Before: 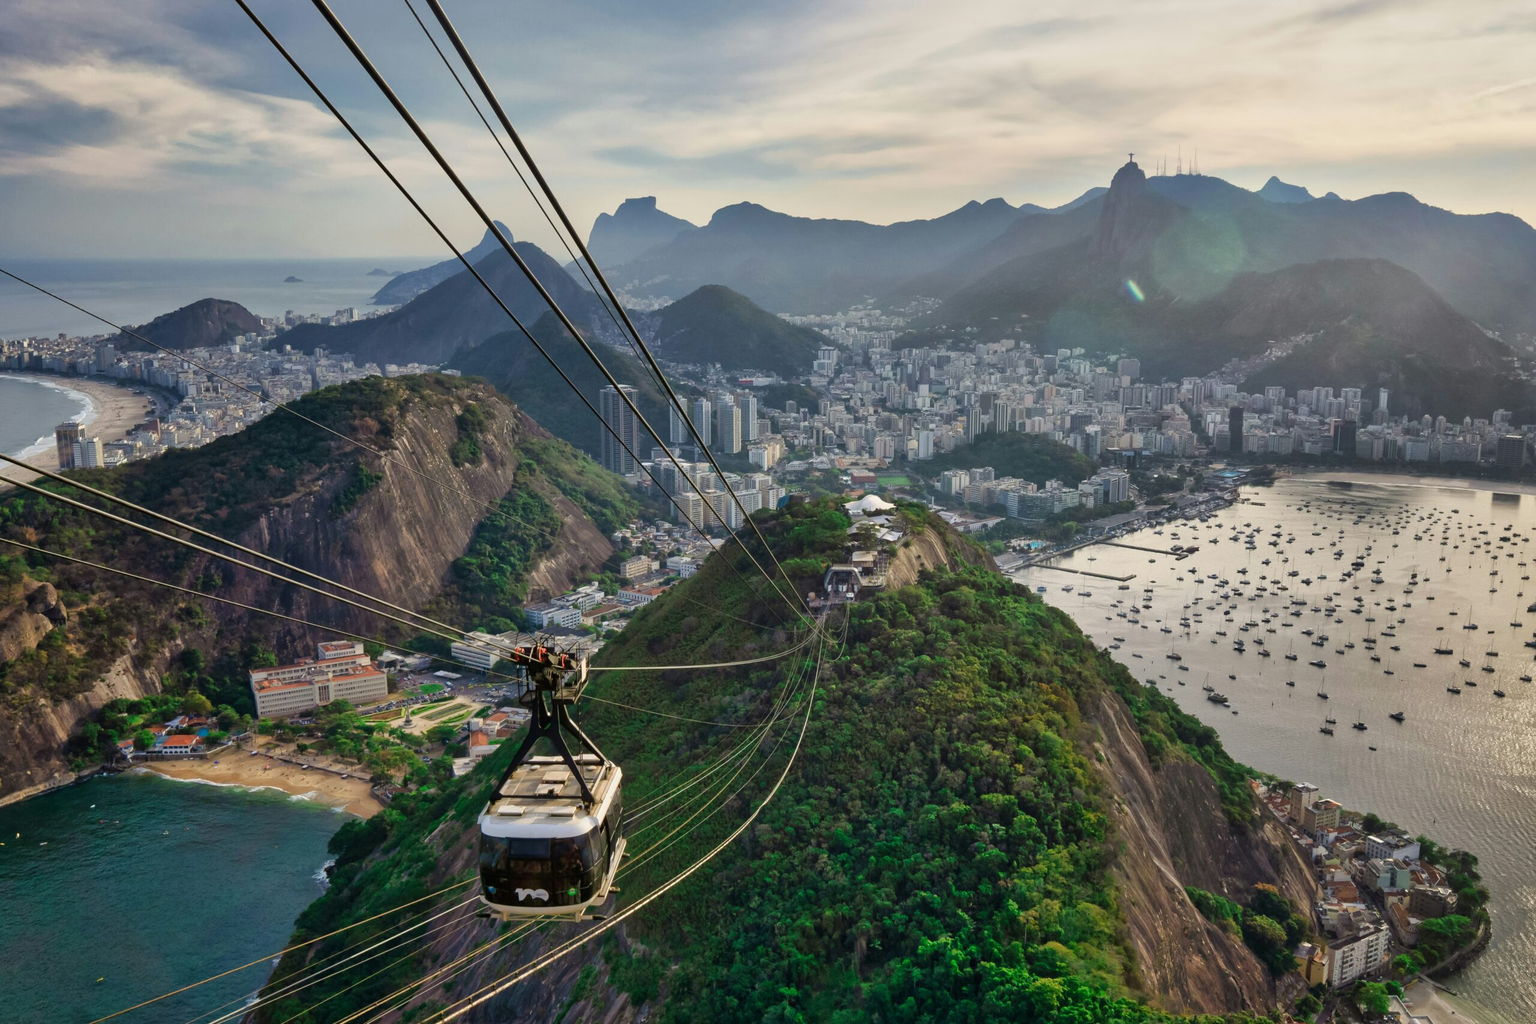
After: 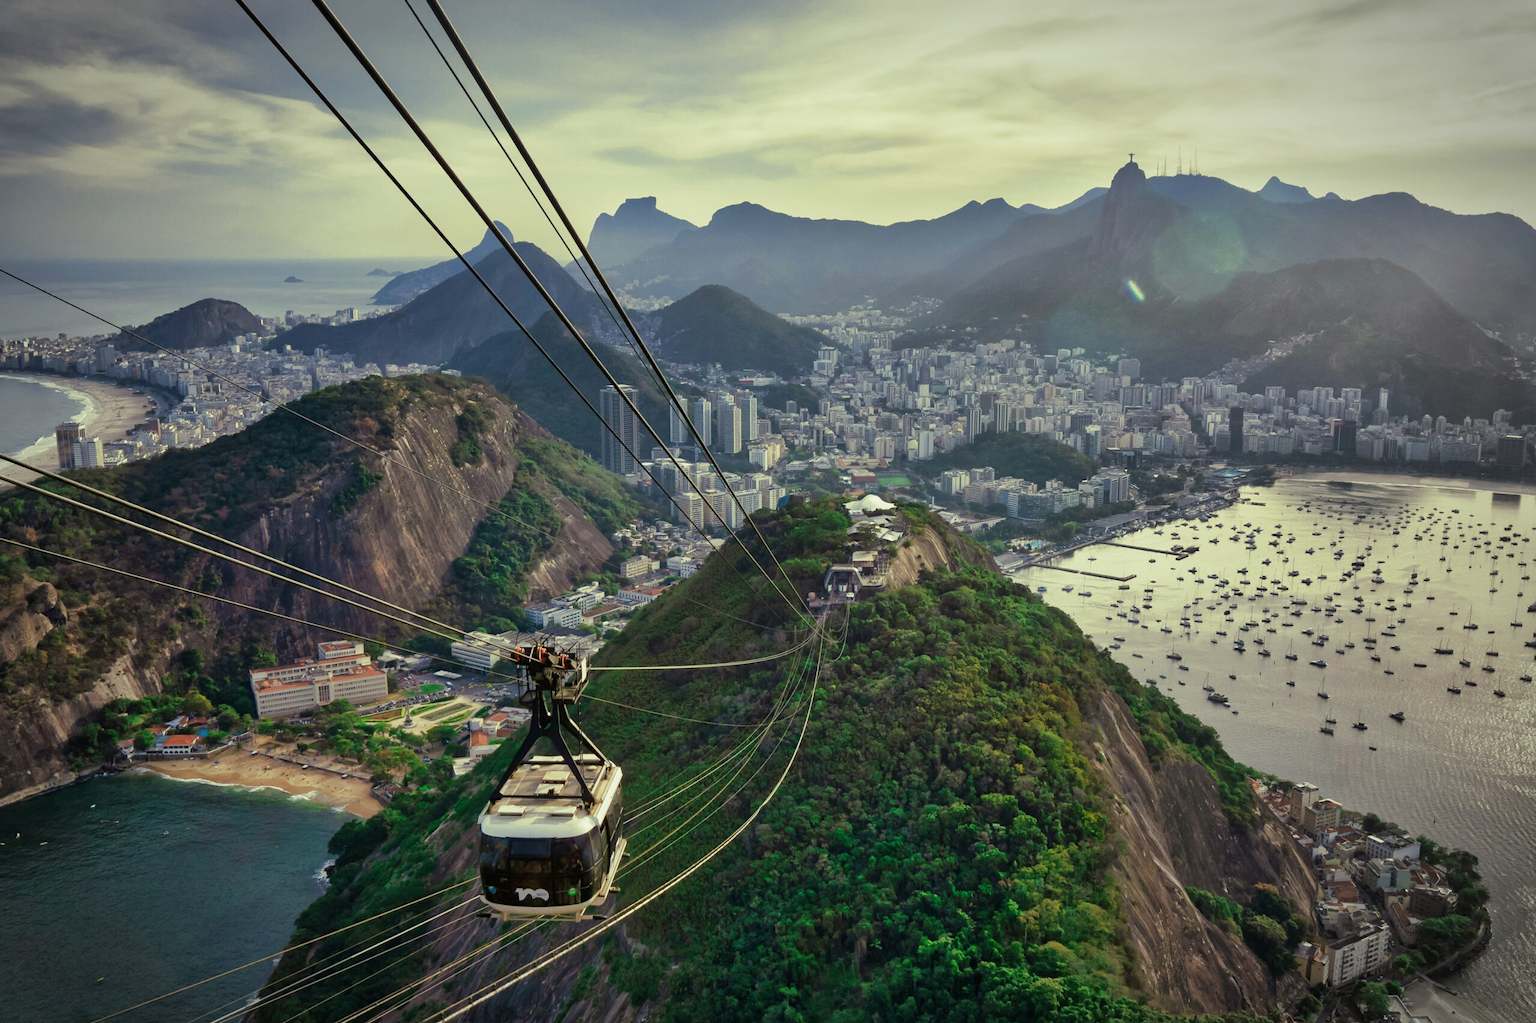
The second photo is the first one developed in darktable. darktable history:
vignetting: automatic ratio true
split-toning: shadows › hue 290.82°, shadows › saturation 0.34, highlights › saturation 0.38, balance 0, compress 50%
